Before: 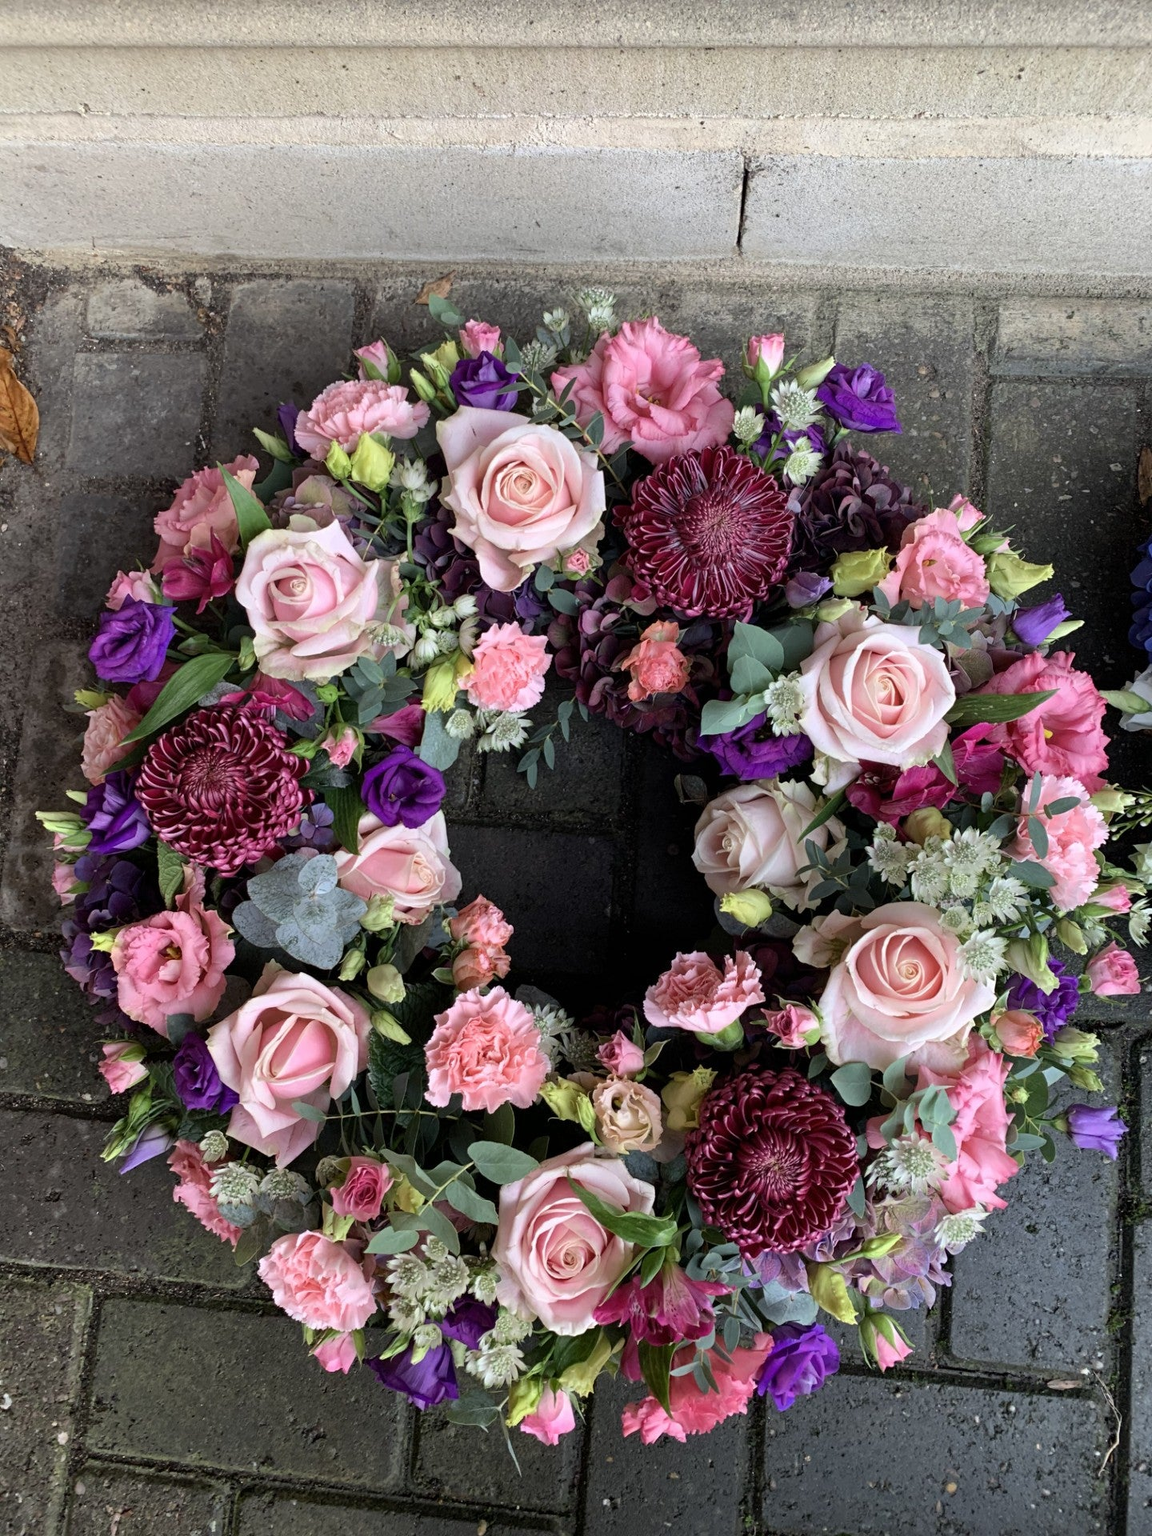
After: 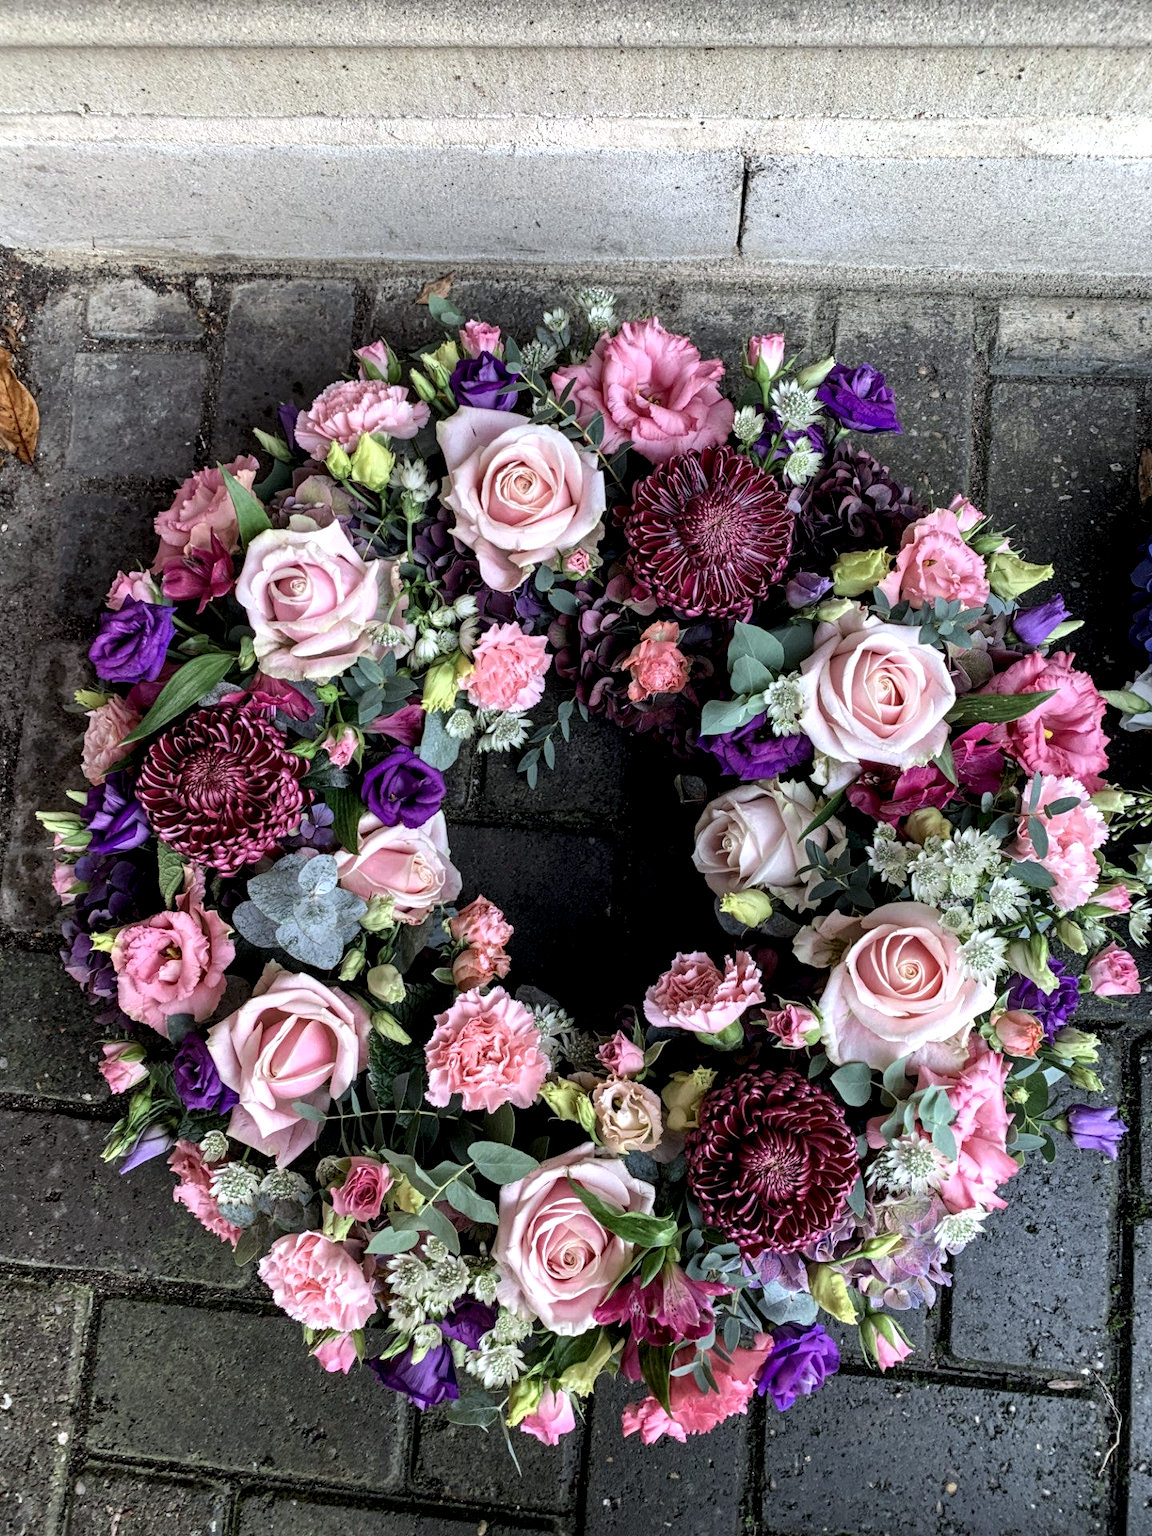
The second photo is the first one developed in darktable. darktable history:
local contrast: highlights 60%, shadows 60%, detail 160%
color calibration: x 0.355, y 0.367, temperature 4700.38 K
